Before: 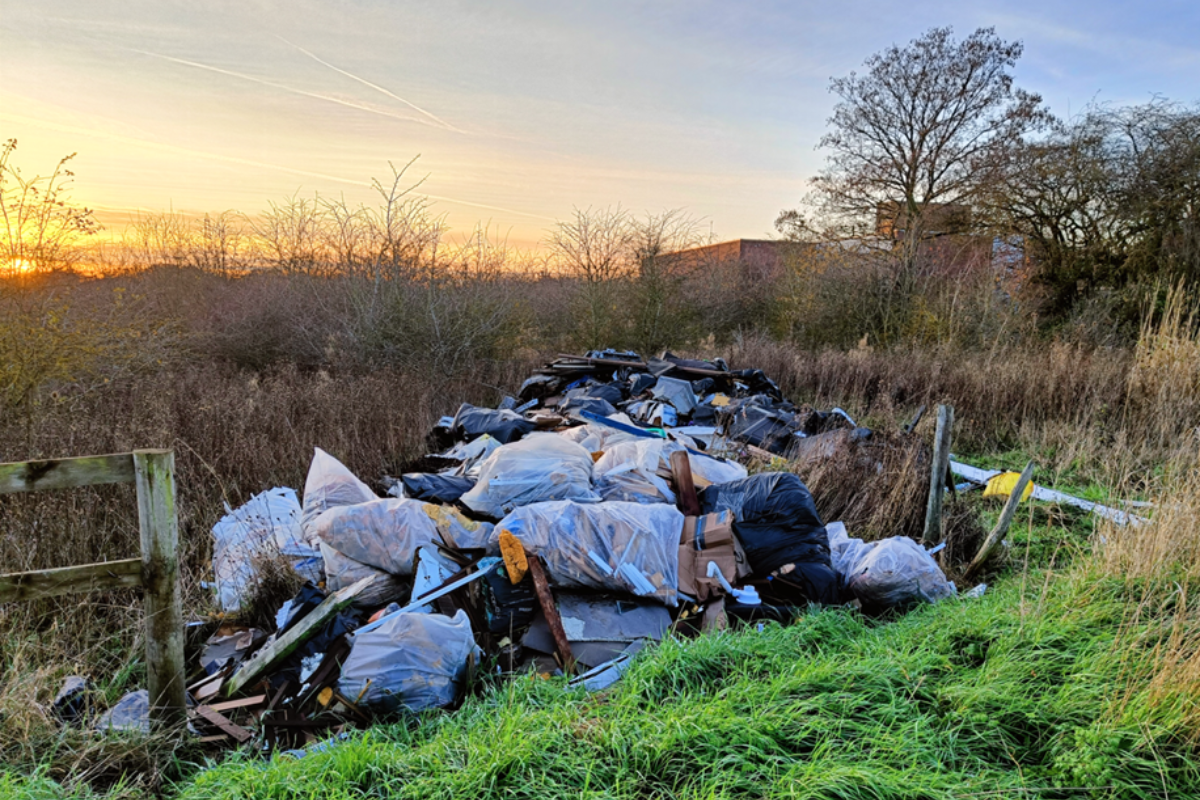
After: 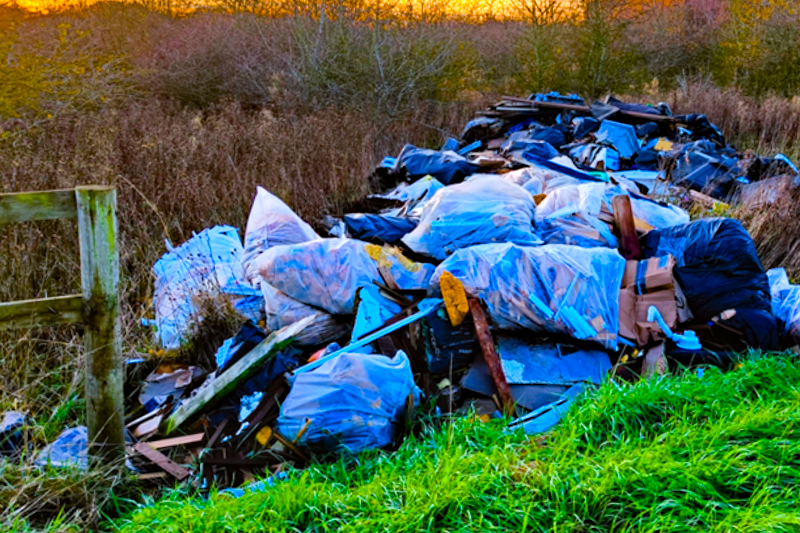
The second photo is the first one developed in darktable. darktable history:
white balance: red 0.967, blue 1.049
haze removal: compatibility mode true, adaptive false
crop and rotate: angle -0.82°, left 3.85%, top 31.828%, right 27.992%
color balance rgb: linear chroma grading › shadows 10%, linear chroma grading › highlights 10%, linear chroma grading › global chroma 15%, linear chroma grading › mid-tones 15%, perceptual saturation grading › global saturation 40%, perceptual saturation grading › highlights -25%, perceptual saturation grading › mid-tones 35%, perceptual saturation grading › shadows 35%, perceptual brilliance grading › global brilliance 11.29%, global vibrance 11.29%
